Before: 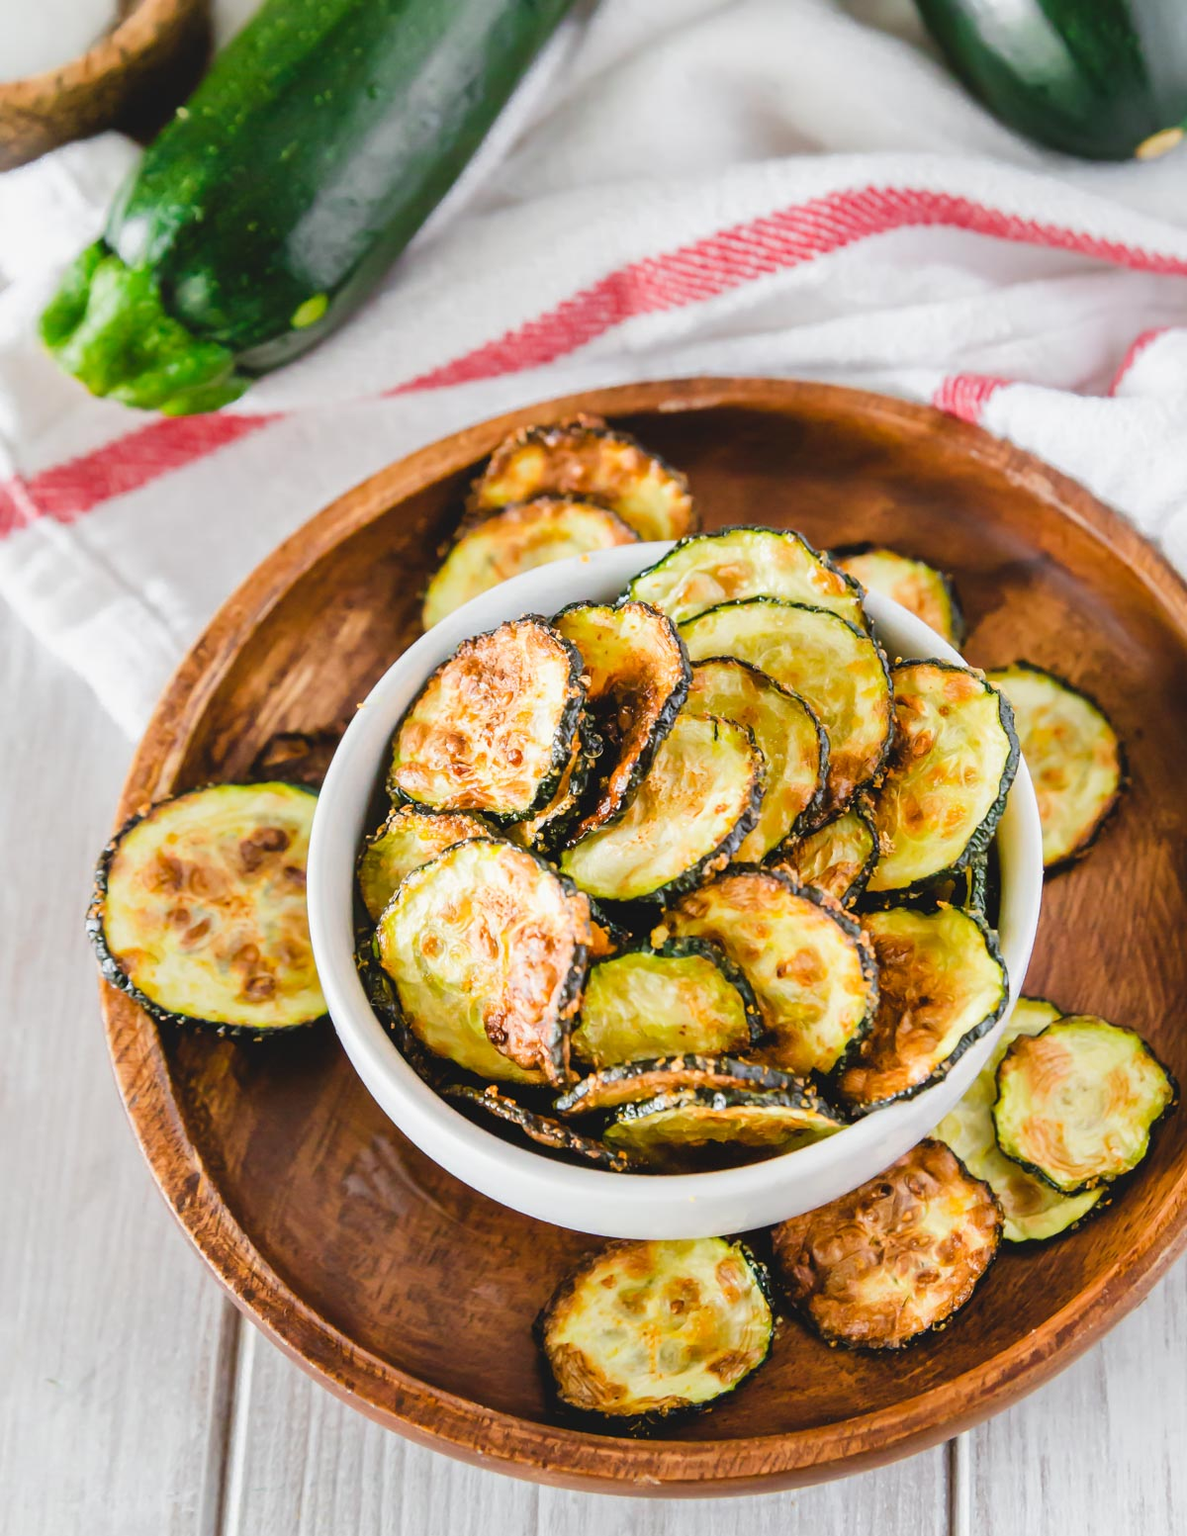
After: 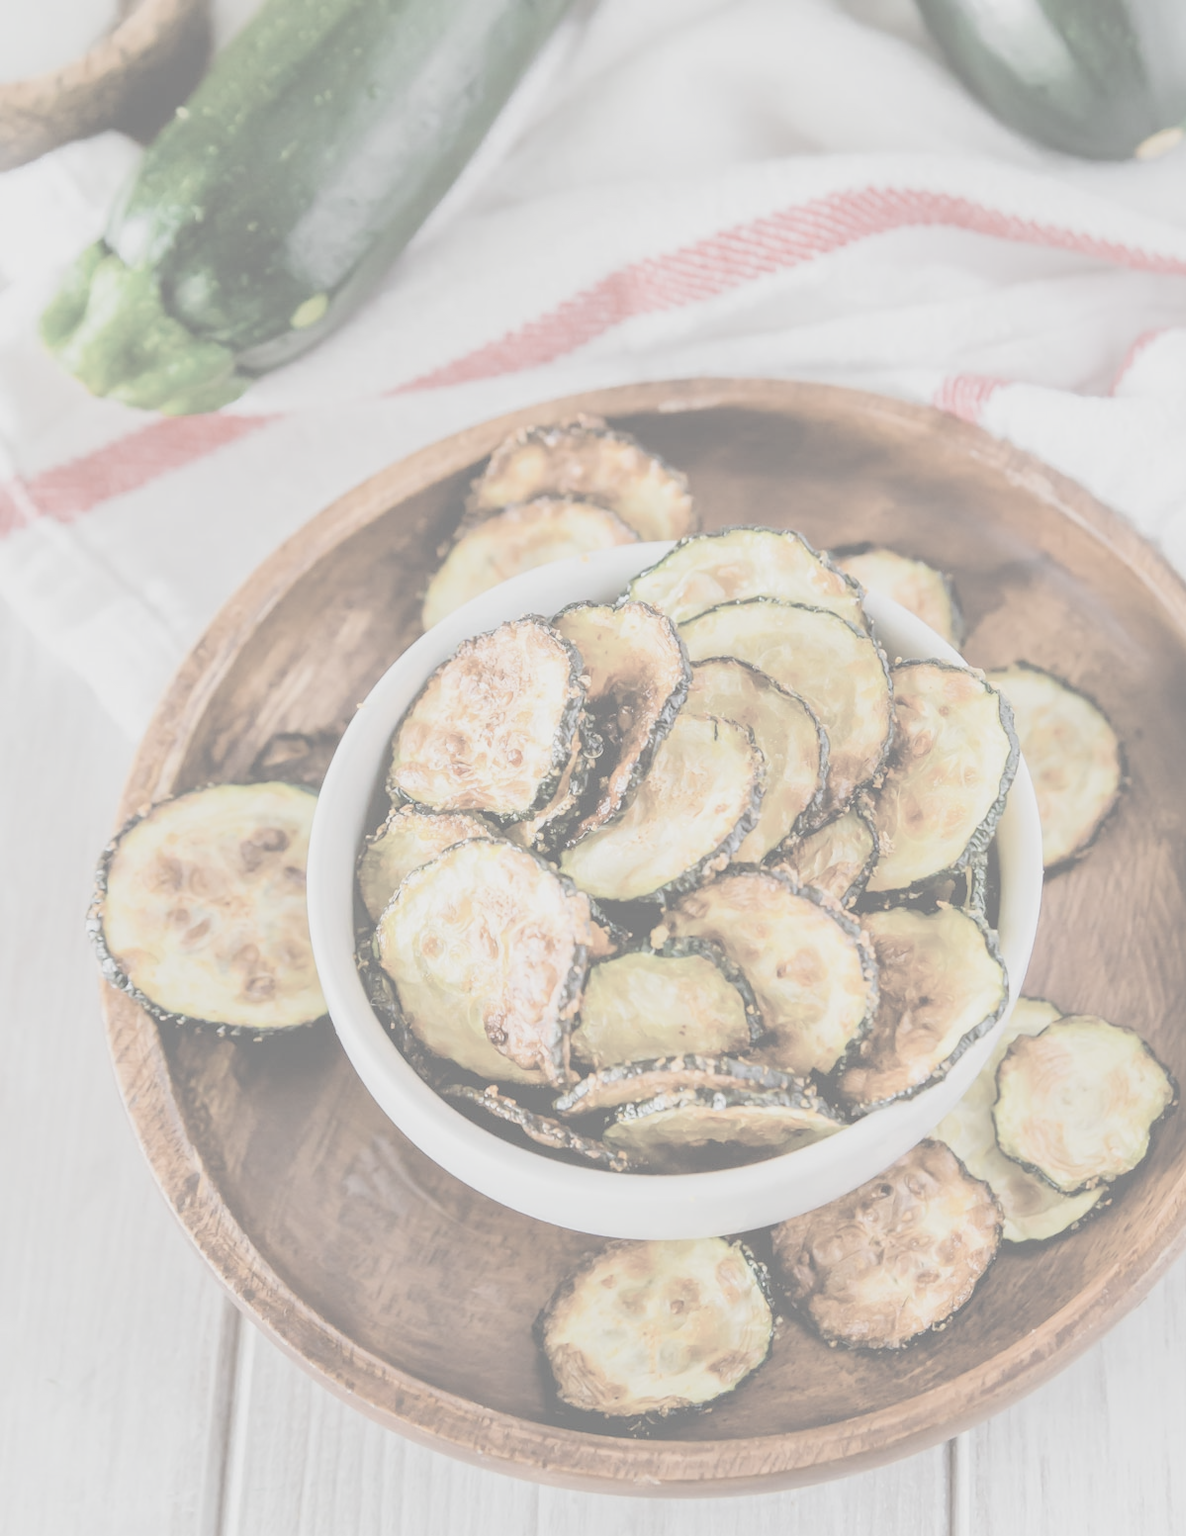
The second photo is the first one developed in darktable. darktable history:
contrast brightness saturation: contrast -0.328, brightness 0.766, saturation -0.778
